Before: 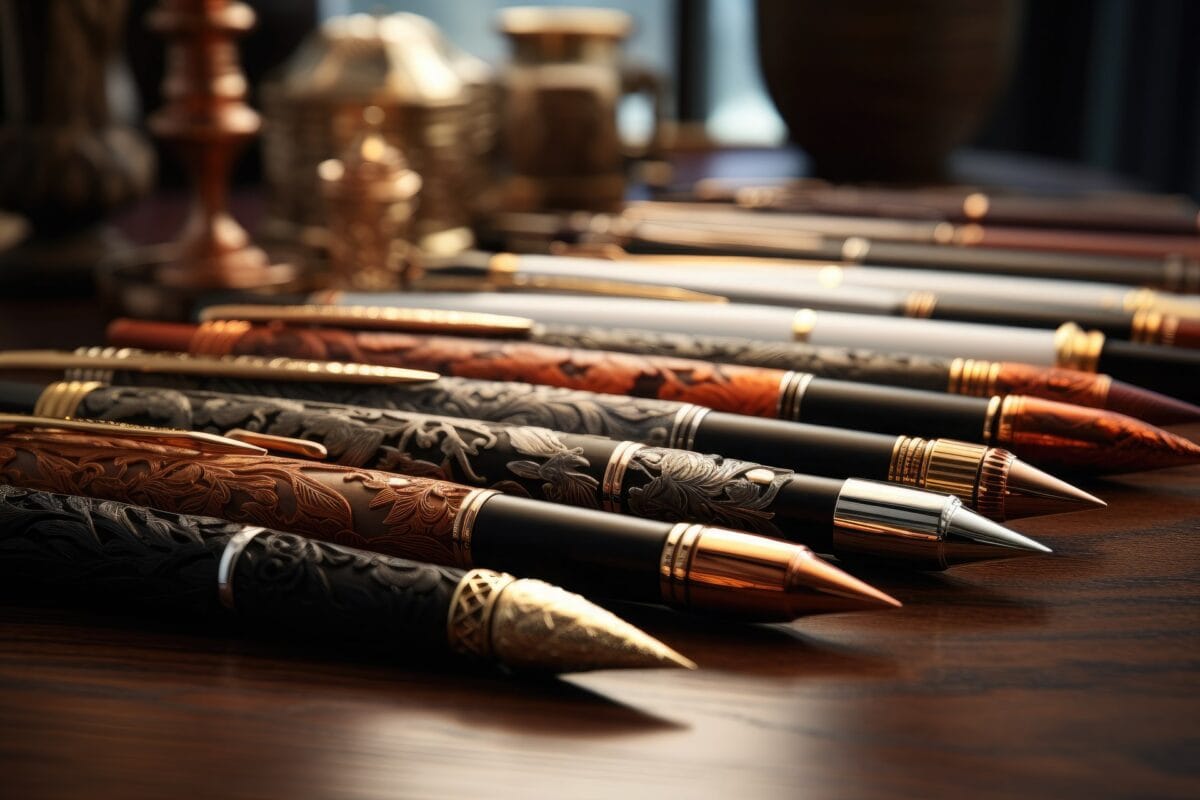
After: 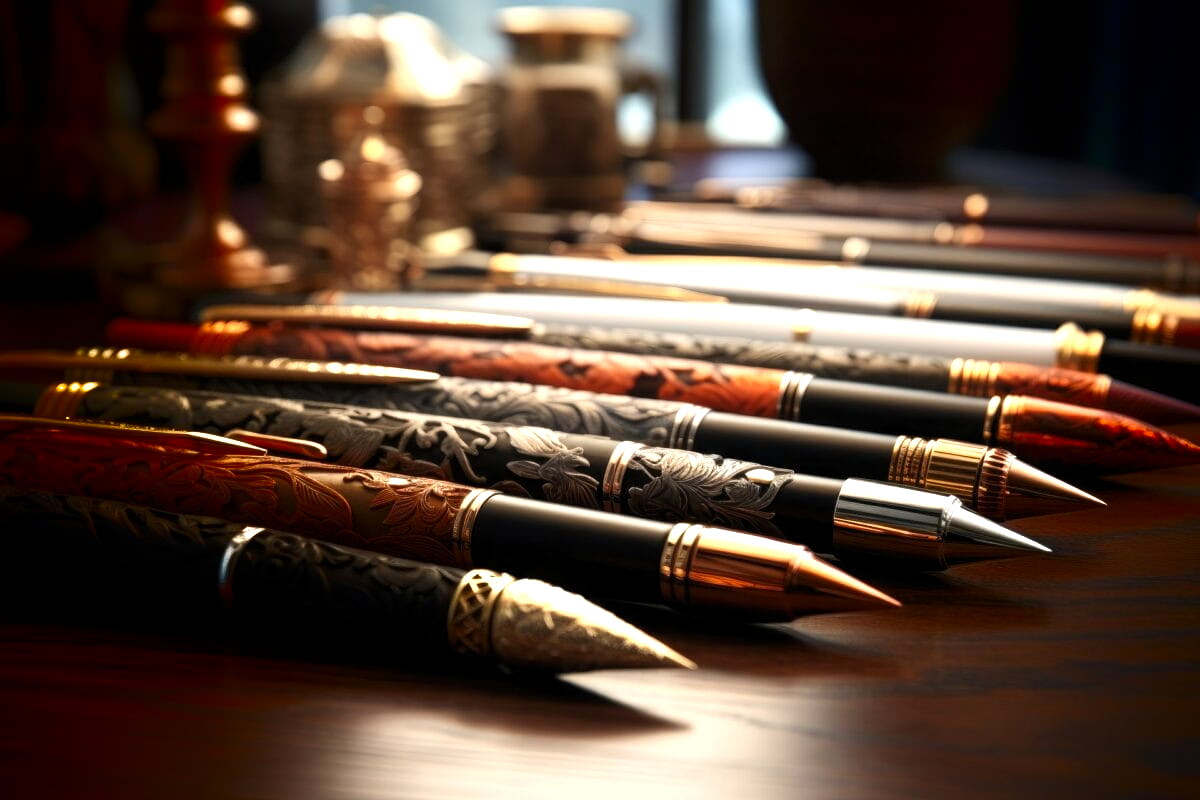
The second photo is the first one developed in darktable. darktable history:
exposure: black level correction 0, exposure 0.499 EV, compensate highlight preservation false
levels: levels [0.016, 0.492, 0.969]
shadows and highlights: shadows -86.85, highlights -36.99, soften with gaussian
